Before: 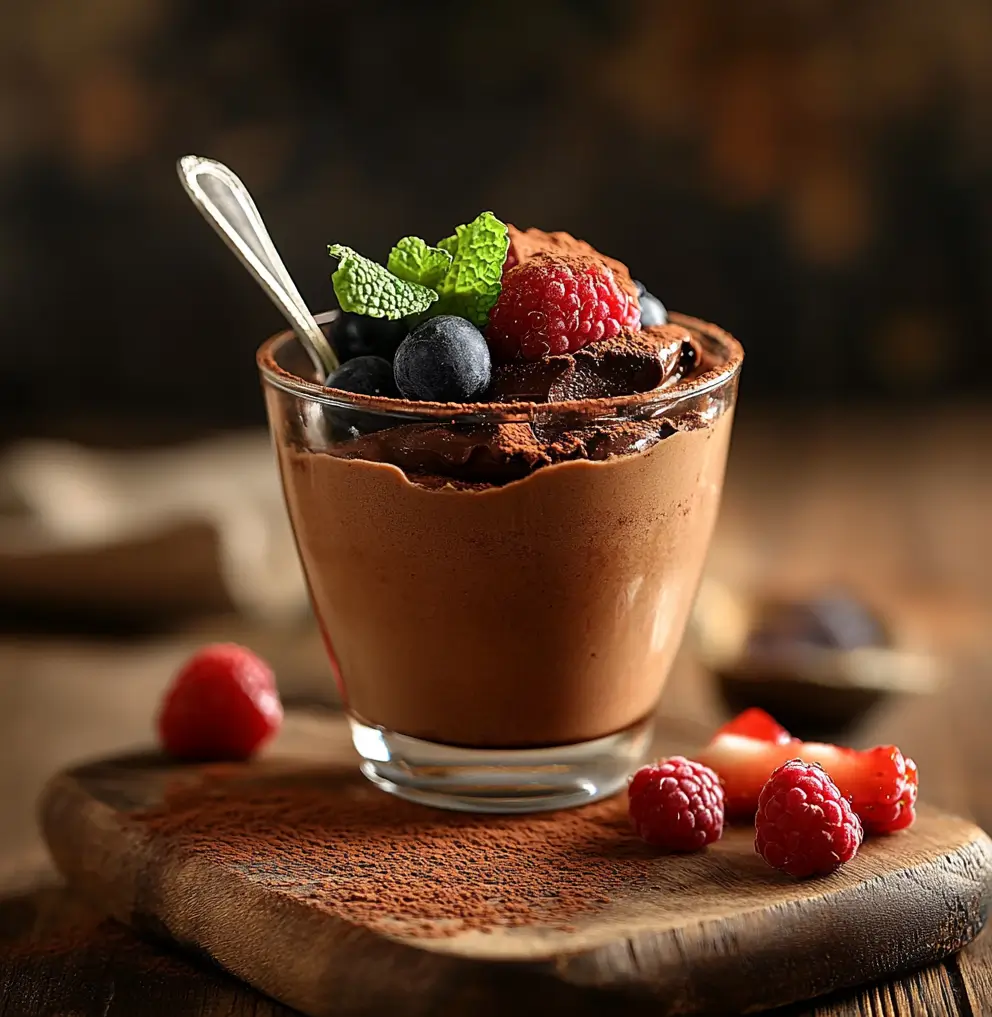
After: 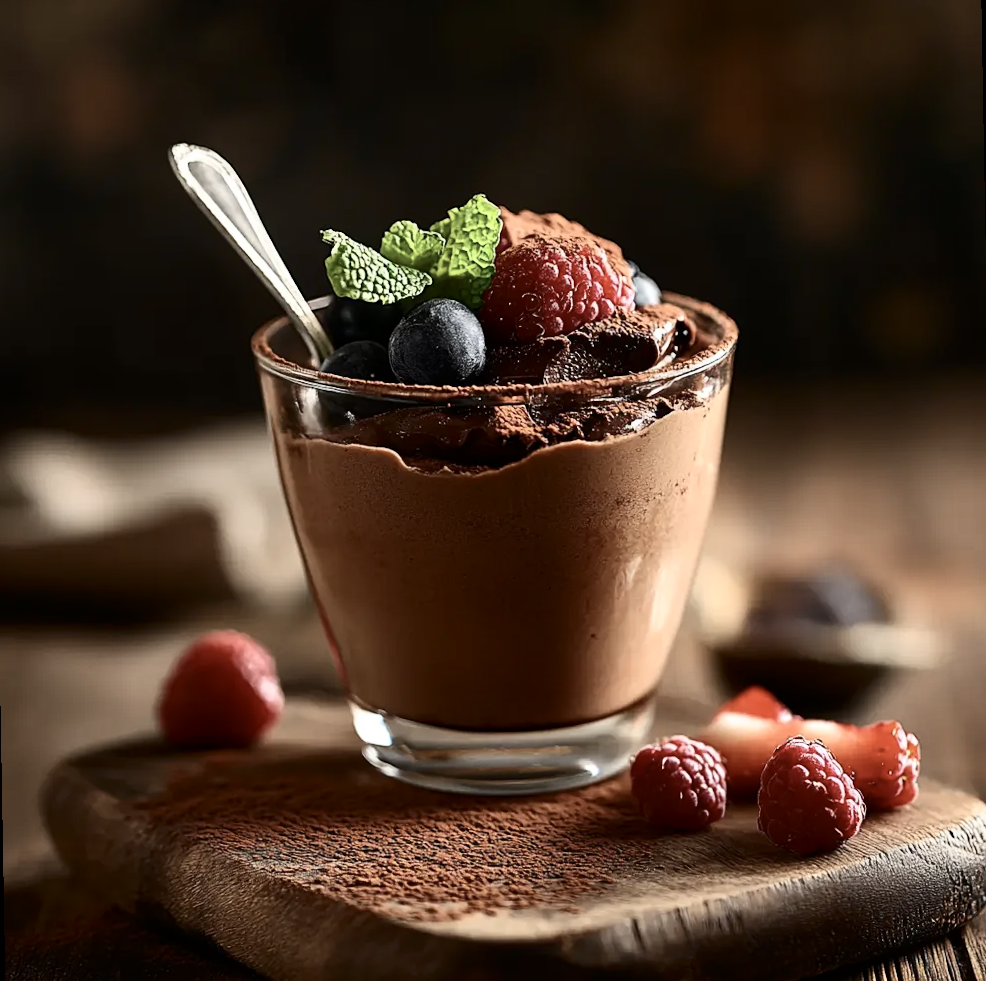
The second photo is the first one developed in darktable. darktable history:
rotate and perspective: rotation -1°, crop left 0.011, crop right 0.989, crop top 0.025, crop bottom 0.975
white balance: emerald 1
contrast brightness saturation: contrast 0.25, saturation -0.31
